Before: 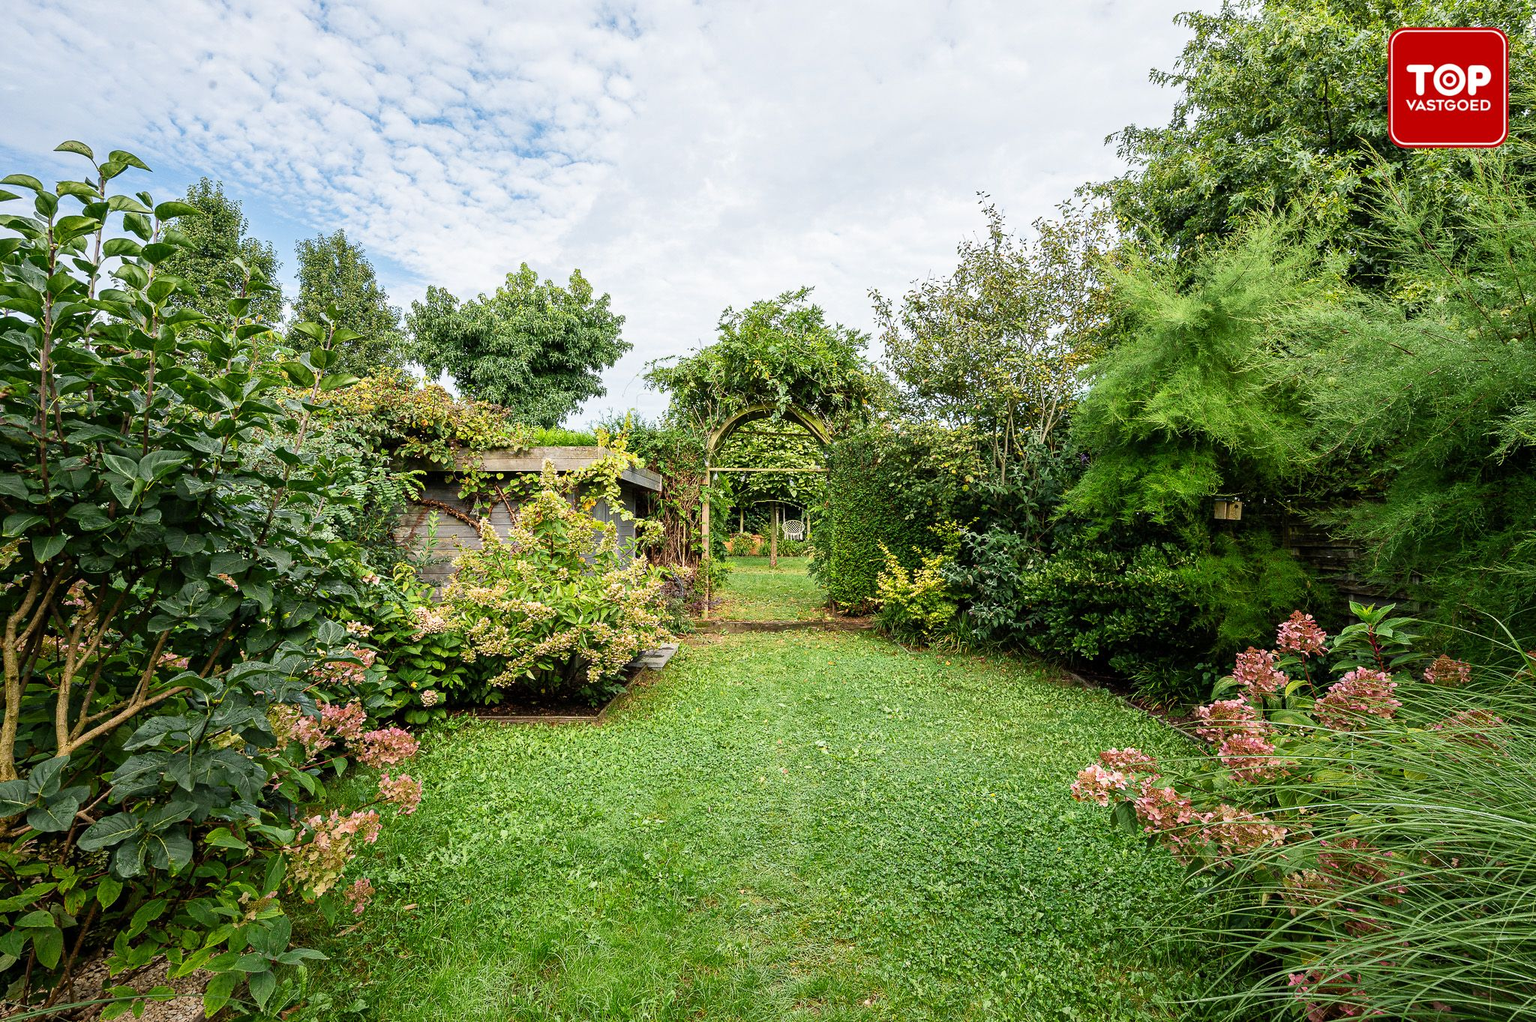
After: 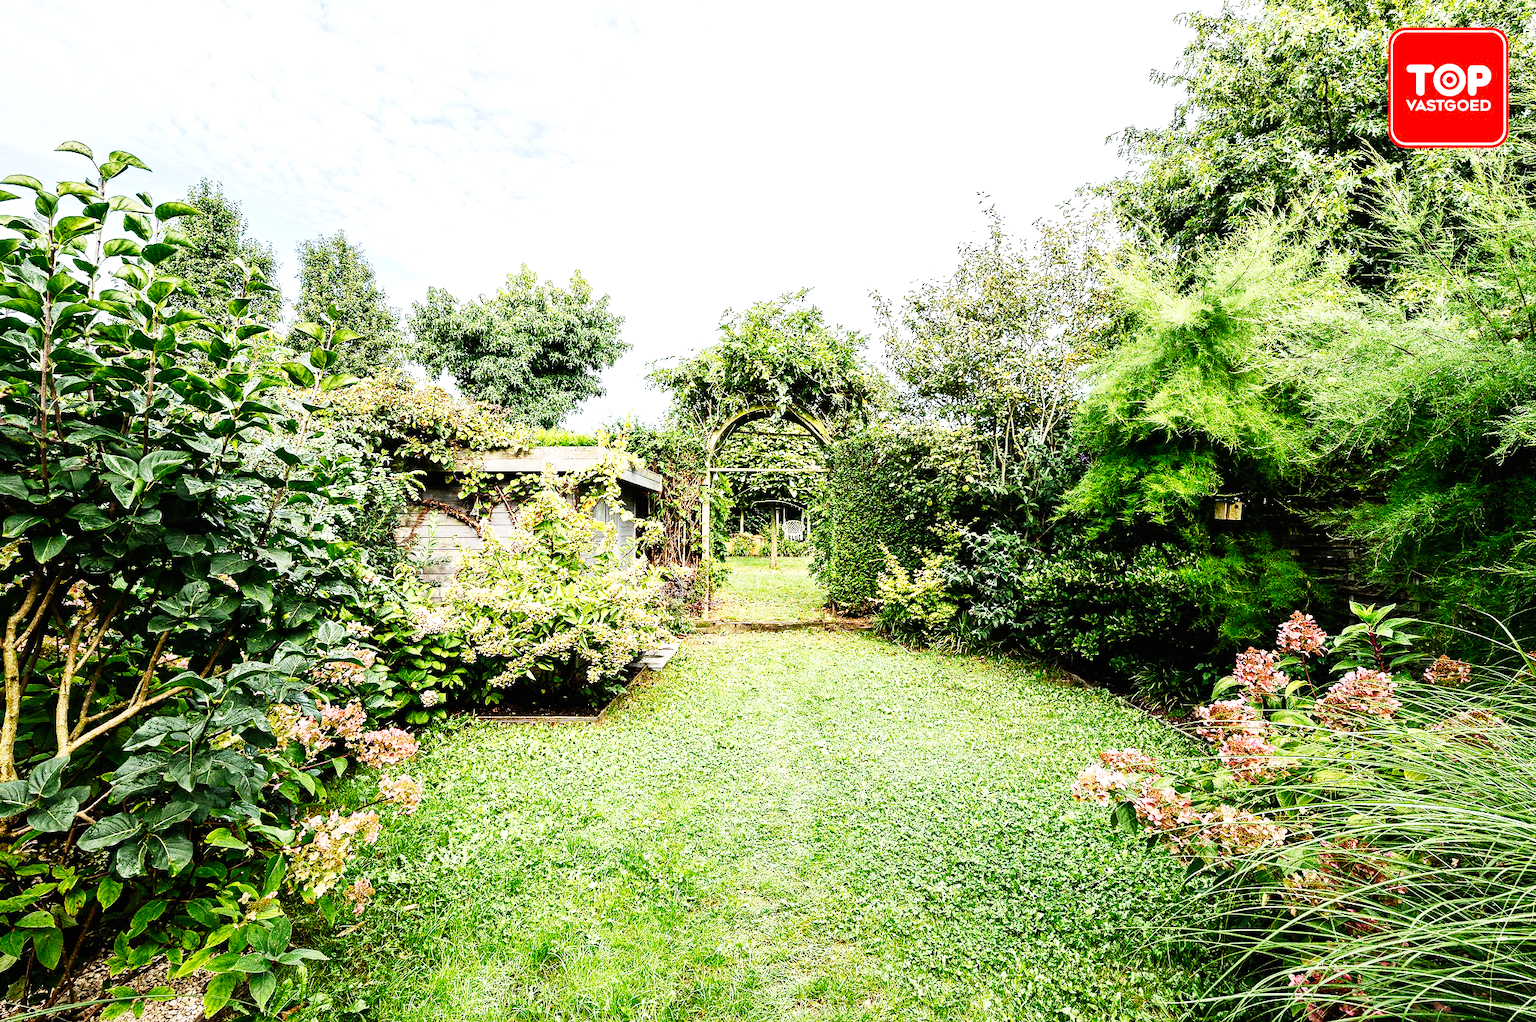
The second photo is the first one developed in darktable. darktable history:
tone equalizer: -8 EV -0.781 EV, -7 EV -0.72 EV, -6 EV -0.561 EV, -5 EV -0.417 EV, -3 EV 0.367 EV, -2 EV 0.6 EV, -1 EV 0.69 EV, +0 EV 0.742 EV, edges refinement/feathering 500, mask exposure compensation -1.57 EV, preserve details no
base curve: curves: ch0 [(0, 0) (0, 0.001) (0.001, 0.001) (0.004, 0.002) (0.007, 0.004) (0.015, 0.013) (0.033, 0.045) (0.052, 0.096) (0.075, 0.17) (0.099, 0.241) (0.163, 0.42) (0.219, 0.55) (0.259, 0.616) (0.327, 0.722) (0.365, 0.765) (0.522, 0.873) (0.547, 0.881) (0.689, 0.919) (0.826, 0.952) (1, 1)], preserve colors none
